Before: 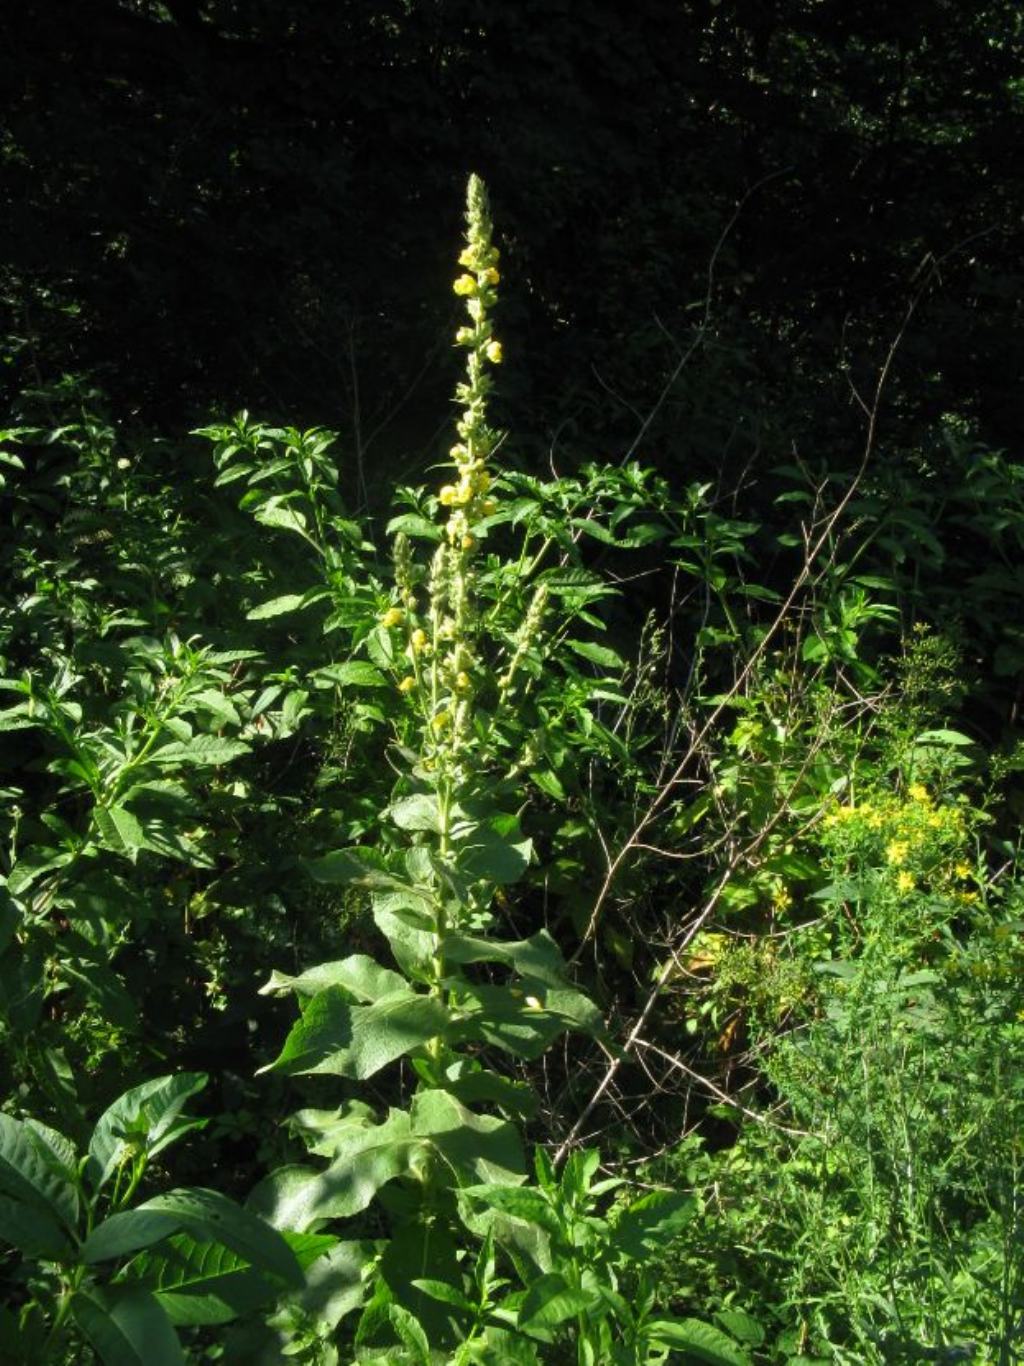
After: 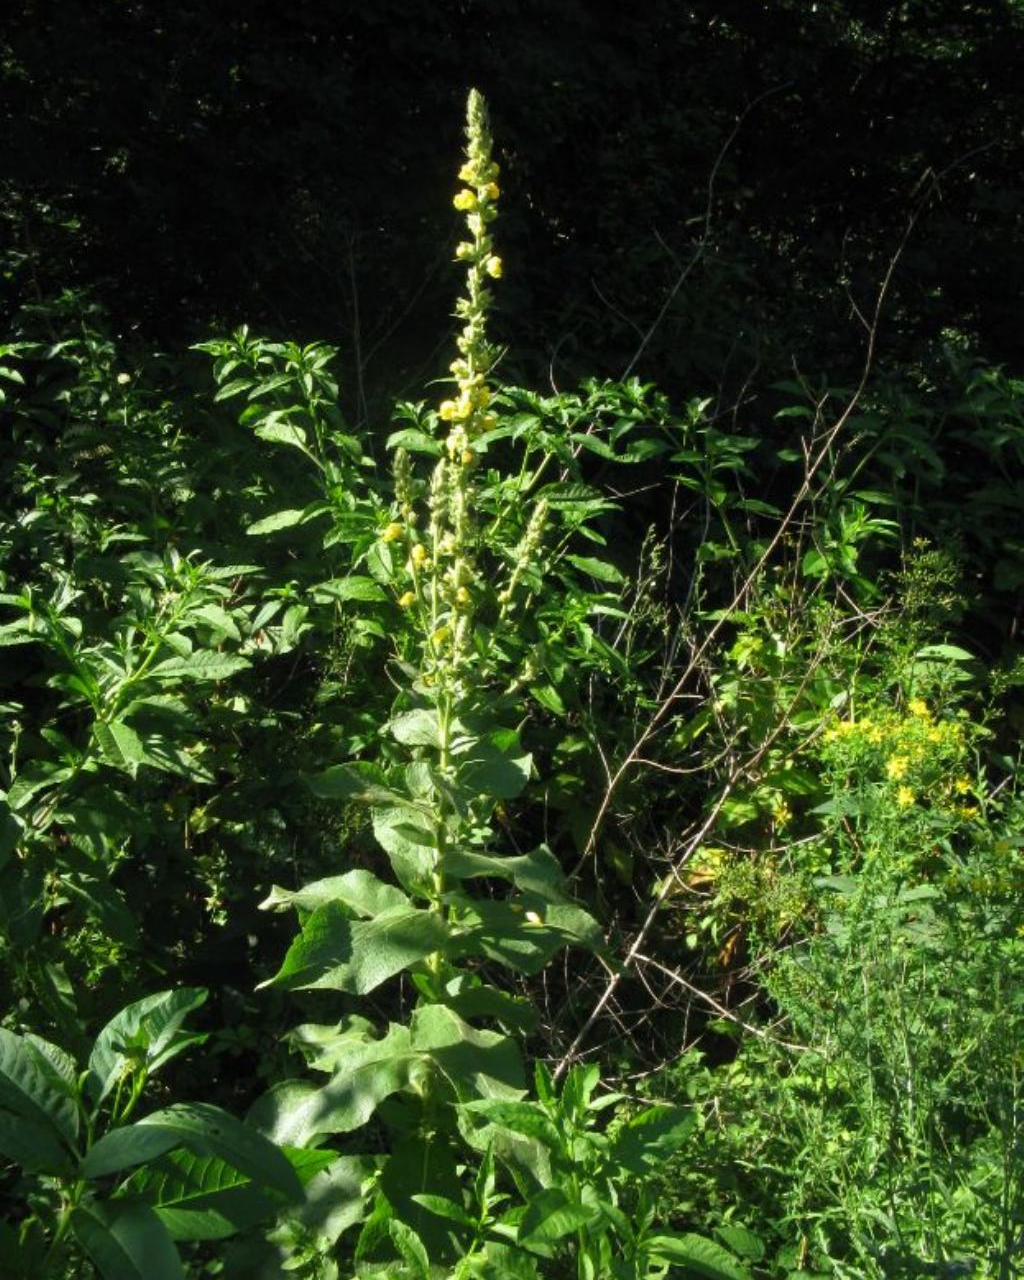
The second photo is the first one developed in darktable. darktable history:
crop and rotate: top 6.226%
